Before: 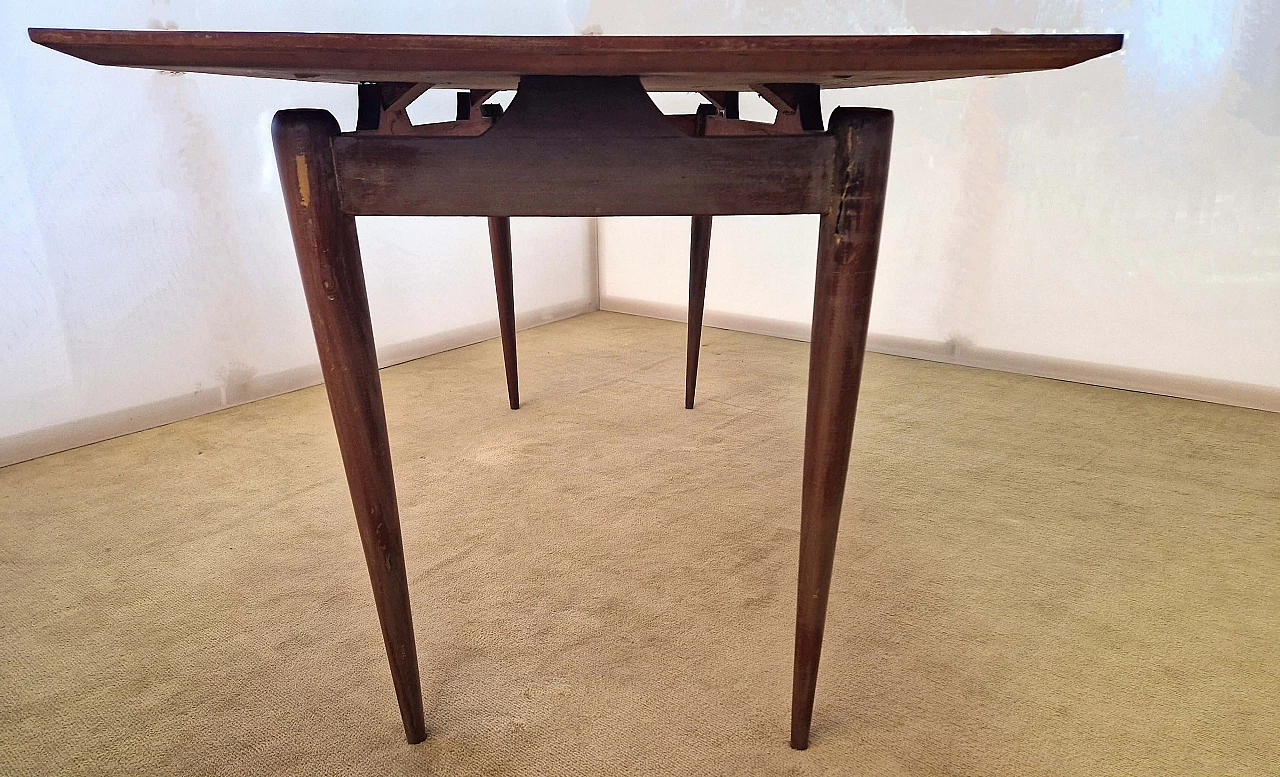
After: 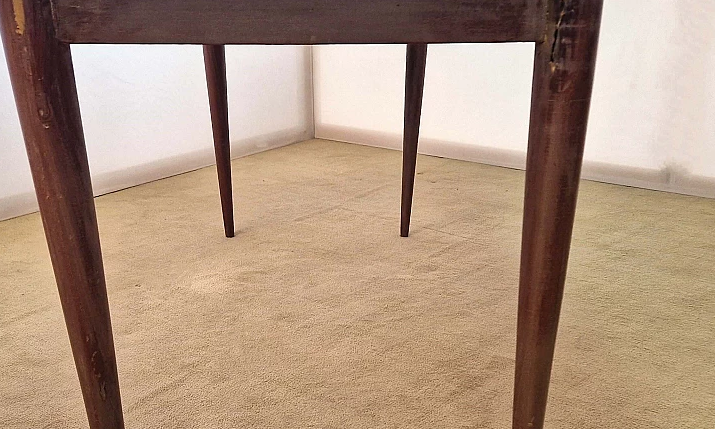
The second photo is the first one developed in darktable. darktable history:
crop and rotate: left 22.312%, top 22.193%, right 21.78%, bottom 22.552%
